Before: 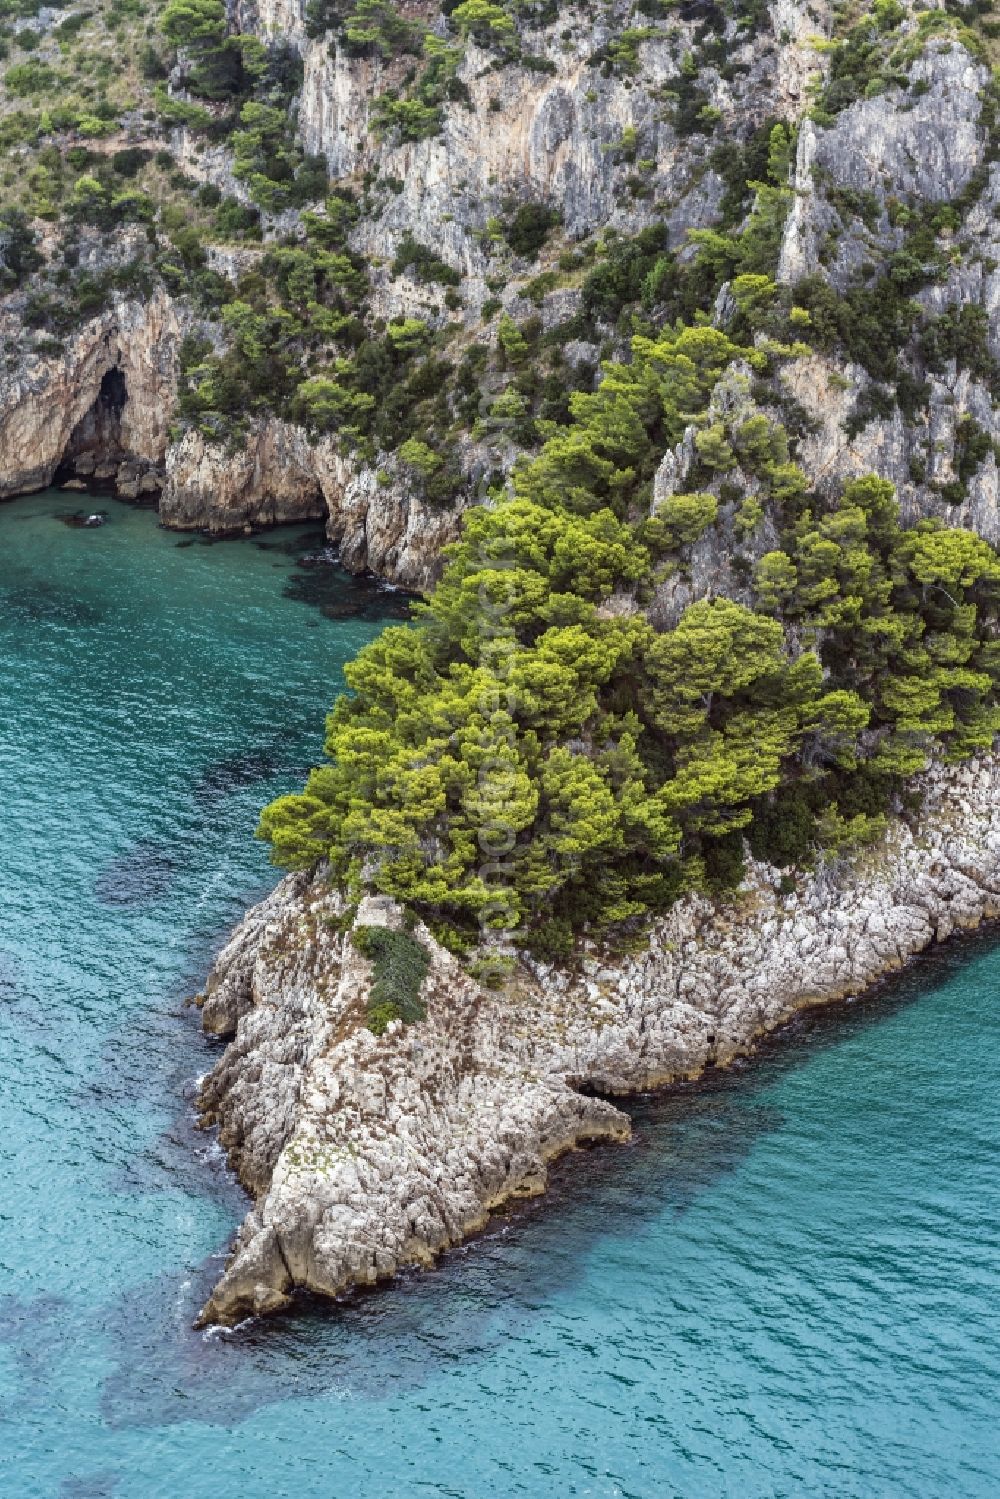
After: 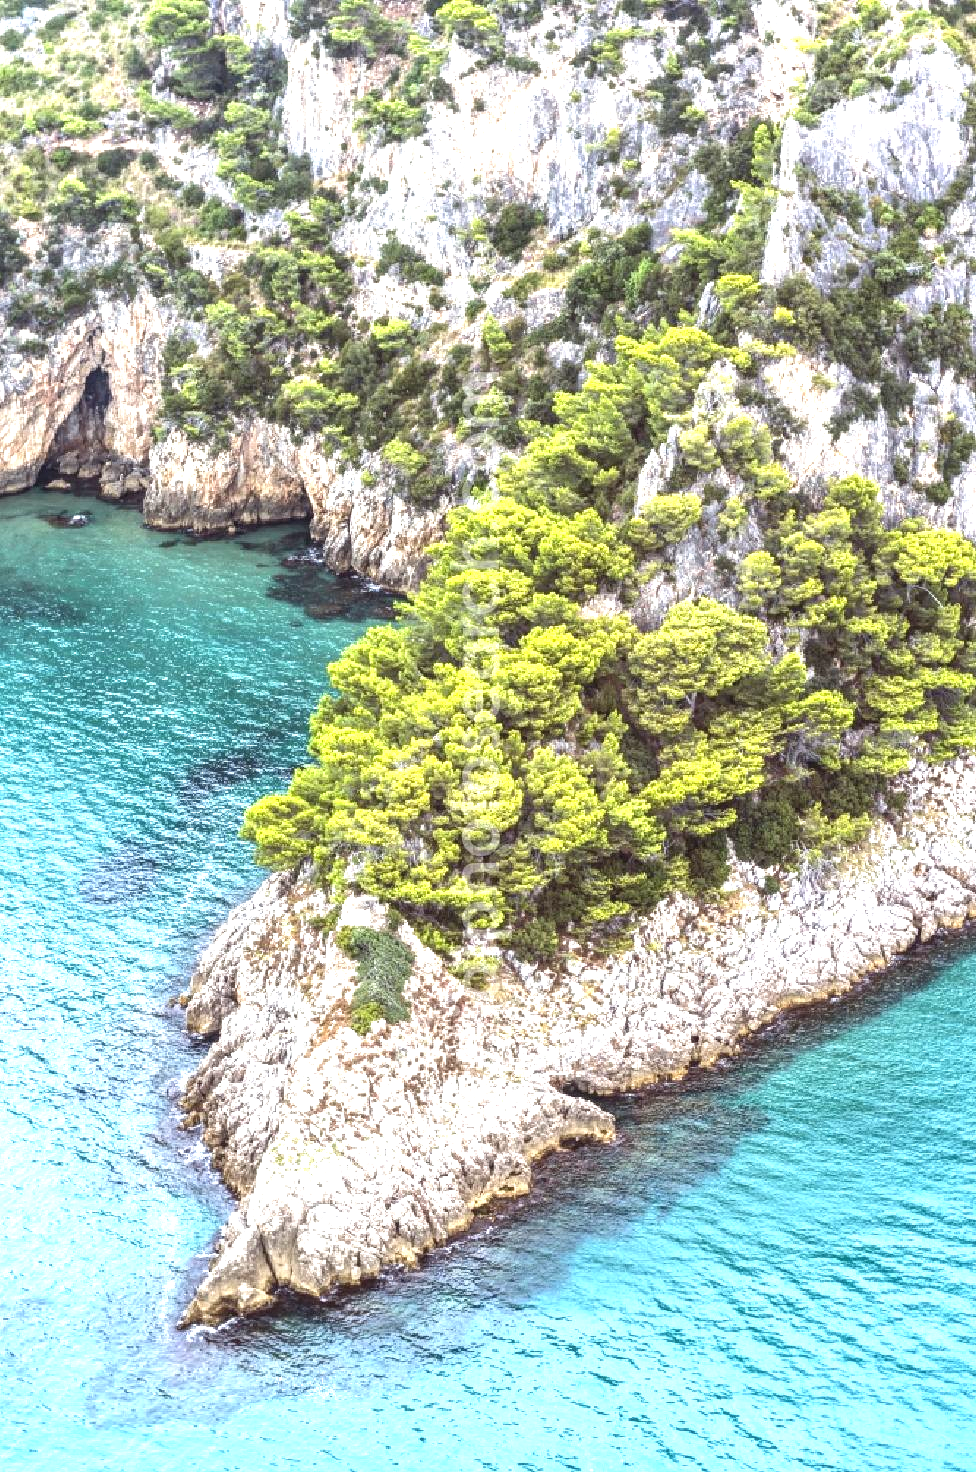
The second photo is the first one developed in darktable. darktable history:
crop and rotate: left 1.679%, right 0.678%, bottom 1.746%
tone equalizer: on, module defaults
local contrast: detail 109%
exposure: black level correction 0, exposure 1.616 EV, compensate exposure bias true, compensate highlight preservation false
